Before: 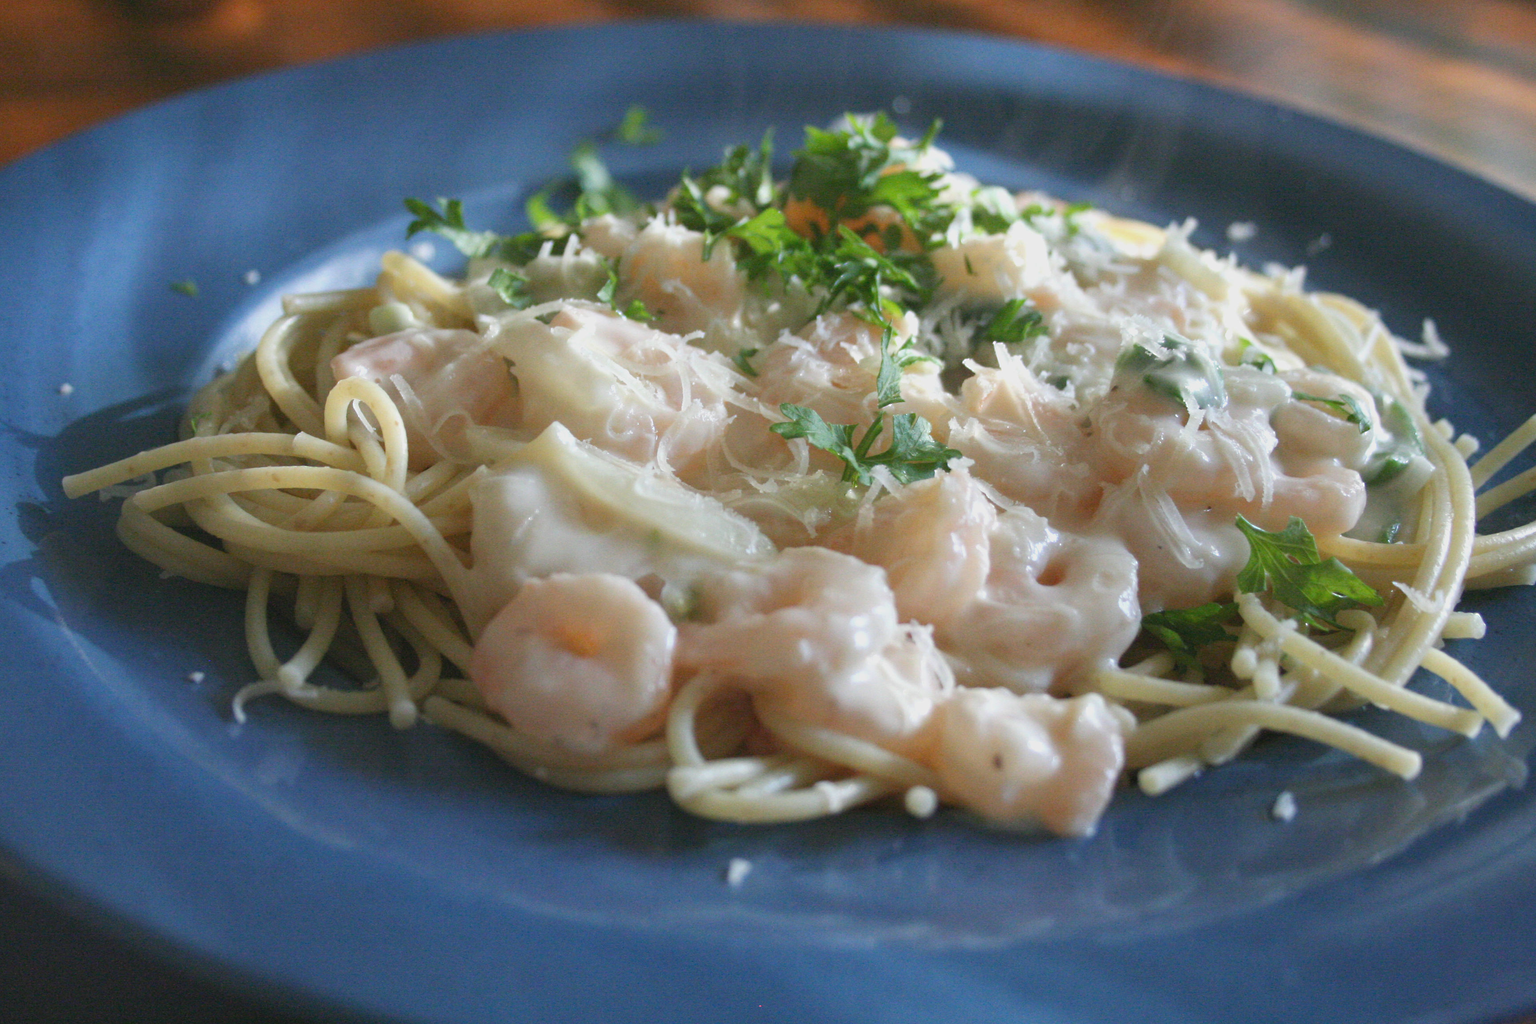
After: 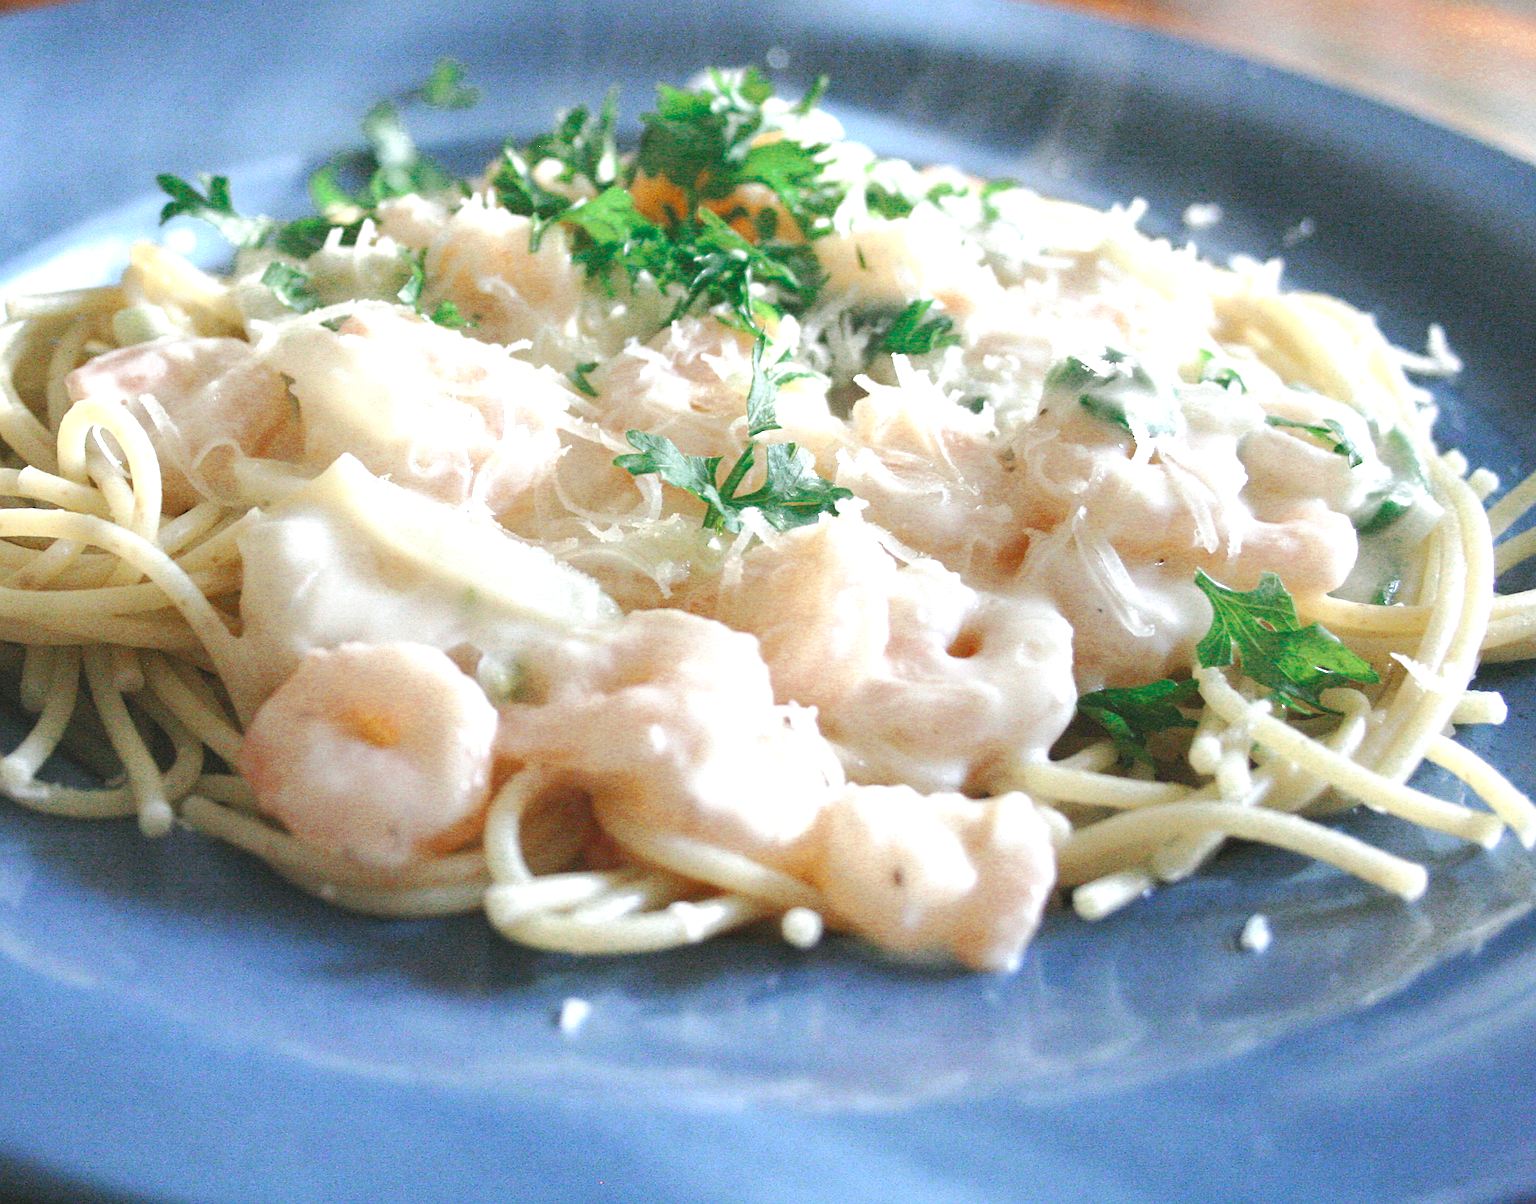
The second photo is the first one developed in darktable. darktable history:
crop and rotate: left 18.158%, top 5.762%, right 1.715%
sharpen: on, module defaults
tone curve: curves: ch0 [(0, 0.01) (0.037, 0.032) (0.131, 0.108) (0.275, 0.256) (0.483, 0.512) (0.61, 0.665) (0.696, 0.742) (0.792, 0.819) (0.911, 0.925) (0.997, 0.995)]; ch1 [(0, 0) (0.308, 0.29) (0.425, 0.411) (0.492, 0.488) (0.505, 0.503) (0.527, 0.531) (0.568, 0.594) (0.683, 0.702) (0.746, 0.77) (1, 1)]; ch2 [(0, 0) (0.246, 0.233) (0.36, 0.352) (0.415, 0.415) (0.485, 0.487) (0.502, 0.504) (0.525, 0.523) (0.539, 0.553) (0.587, 0.594) (0.636, 0.652) (0.711, 0.729) (0.845, 0.855) (0.998, 0.977)], preserve colors none
exposure: black level correction 0, exposure 1.106 EV, compensate exposure bias true, compensate highlight preservation false
color zones: curves: ch0 [(0, 0.5) (0.125, 0.4) (0.25, 0.5) (0.375, 0.4) (0.5, 0.4) (0.625, 0.6) (0.75, 0.6) (0.875, 0.5)]; ch1 [(0, 0.4) (0.125, 0.5) (0.25, 0.4) (0.375, 0.4) (0.5, 0.4) (0.625, 0.4) (0.75, 0.5) (0.875, 0.4)]; ch2 [(0, 0.6) (0.125, 0.5) (0.25, 0.5) (0.375, 0.6) (0.5, 0.6) (0.625, 0.5) (0.75, 0.5) (0.875, 0.5)]
